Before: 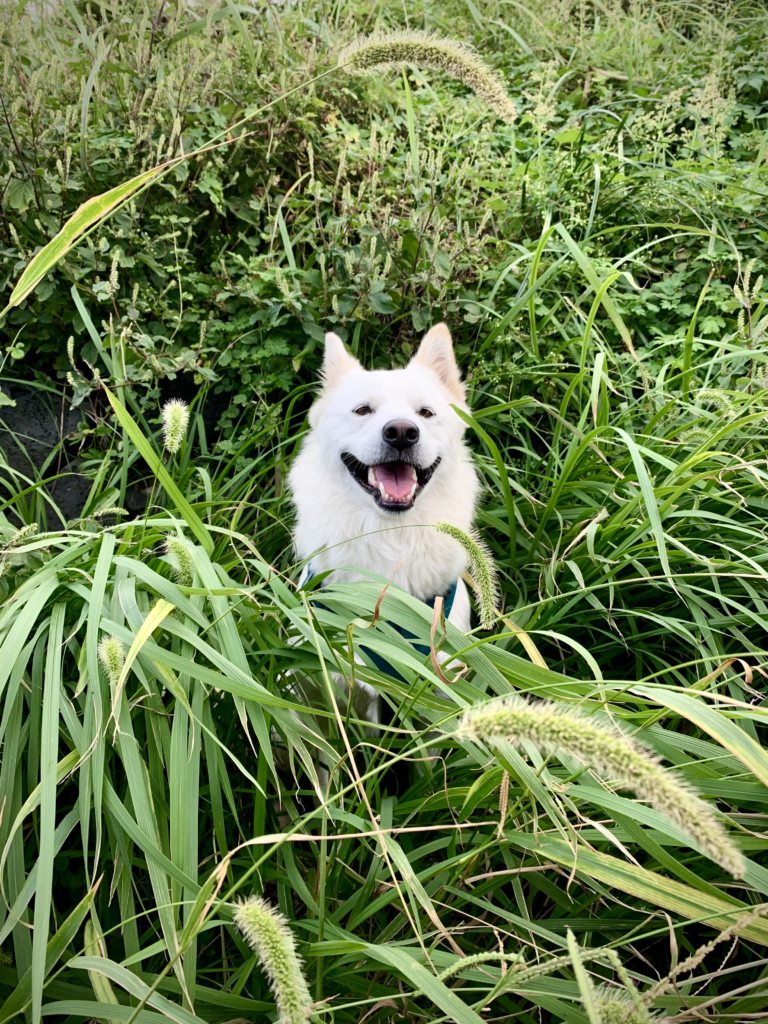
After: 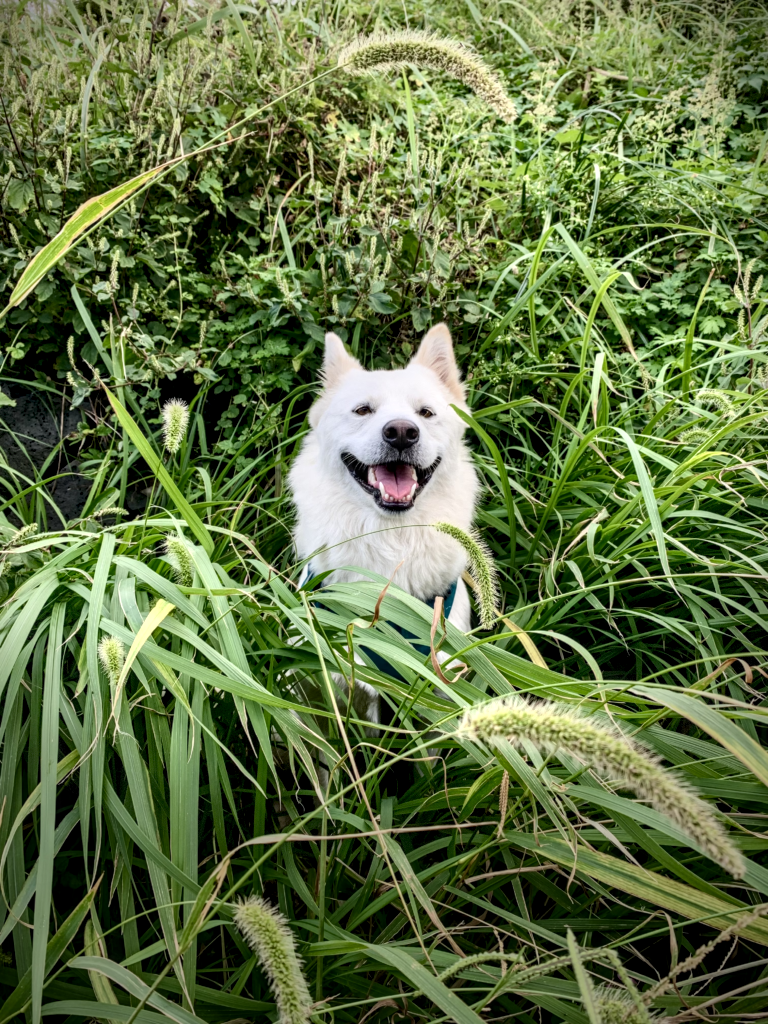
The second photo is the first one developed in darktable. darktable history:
vignetting: fall-off start 68.33%, fall-off radius 30%, saturation 0.042, center (-0.066, -0.311), width/height ratio 0.992, shape 0.85, dithering 8-bit output
local contrast: highlights 25%, detail 150%
